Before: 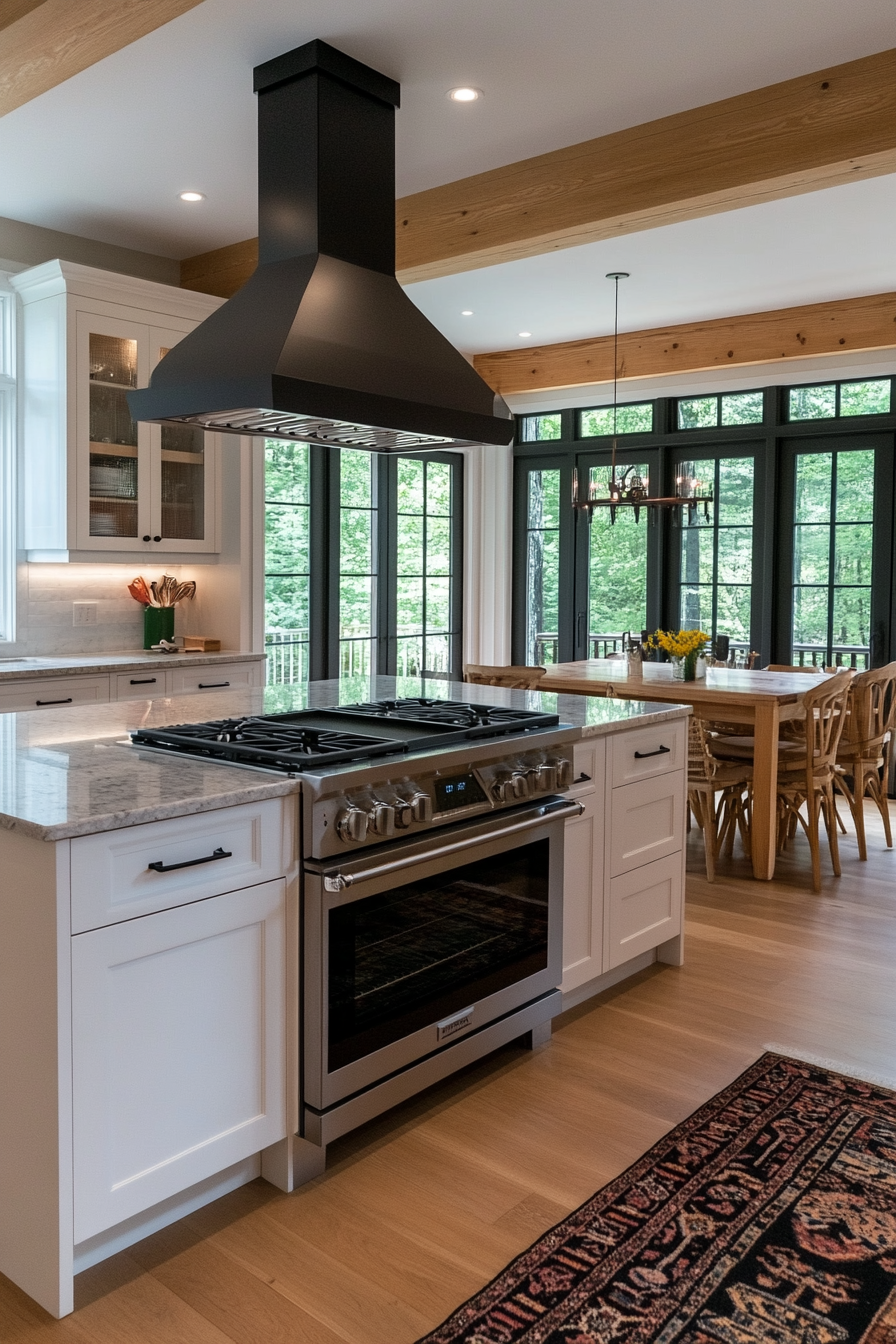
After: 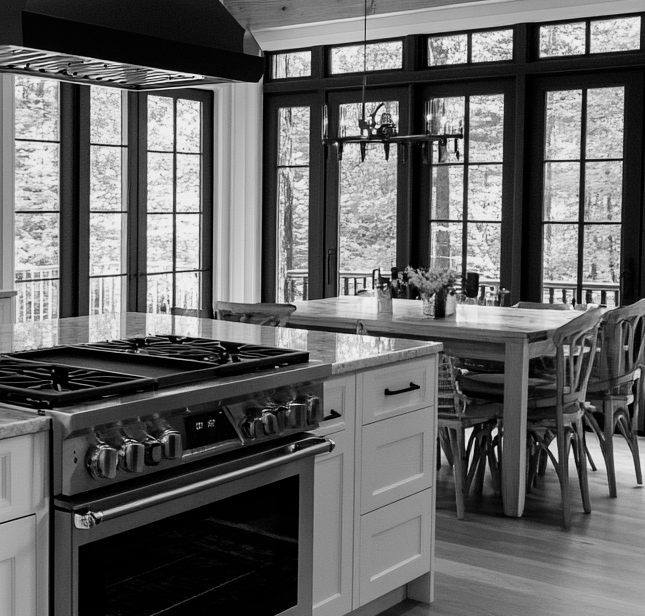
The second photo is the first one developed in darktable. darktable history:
monochrome: a 16.06, b 15.48, size 1
filmic rgb: black relative exposure -8.07 EV, white relative exposure 3 EV, hardness 5.35, contrast 1.25
crop and rotate: left 27.938%, top 27.046%, bottom 27.046%
